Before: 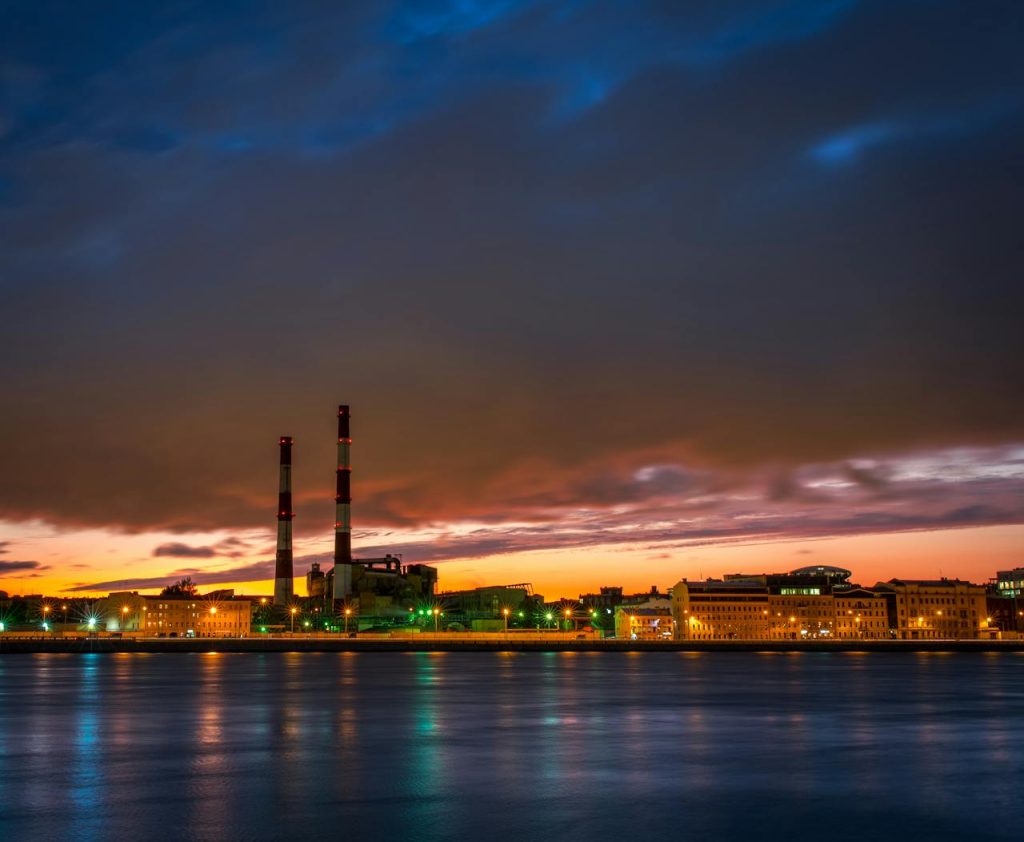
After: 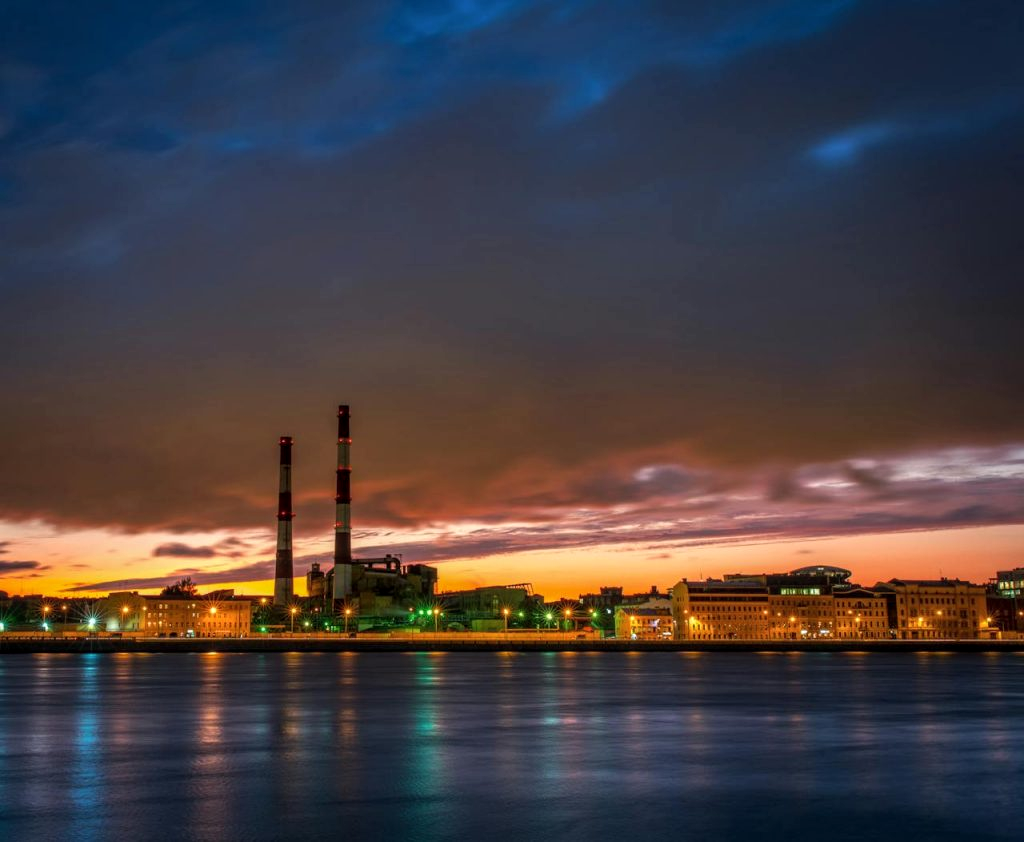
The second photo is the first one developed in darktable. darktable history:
local contrast: detail 120%
